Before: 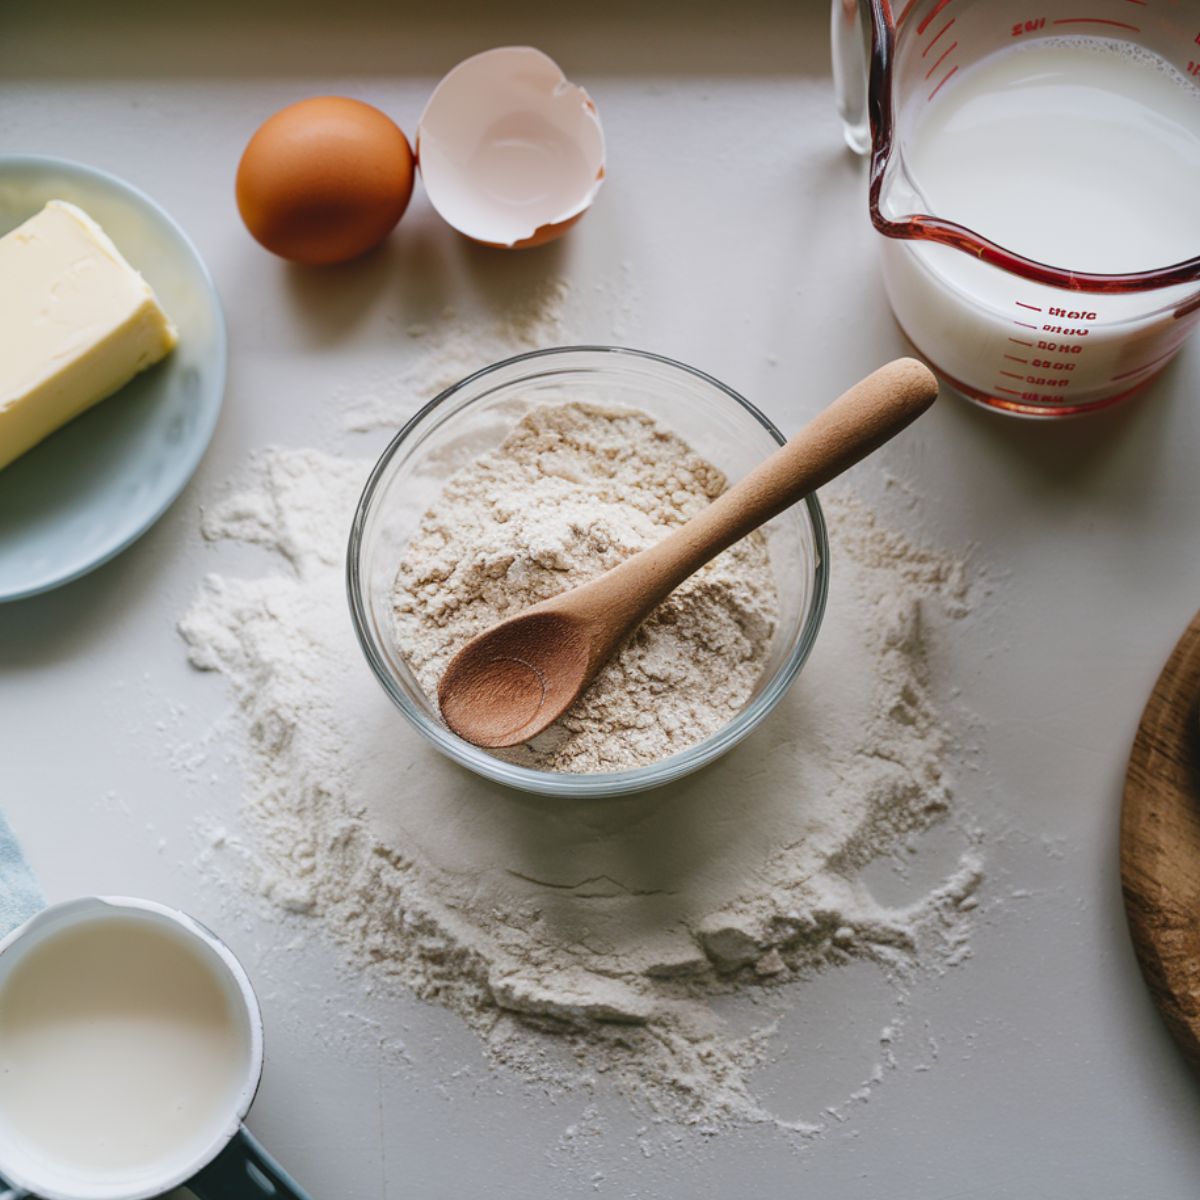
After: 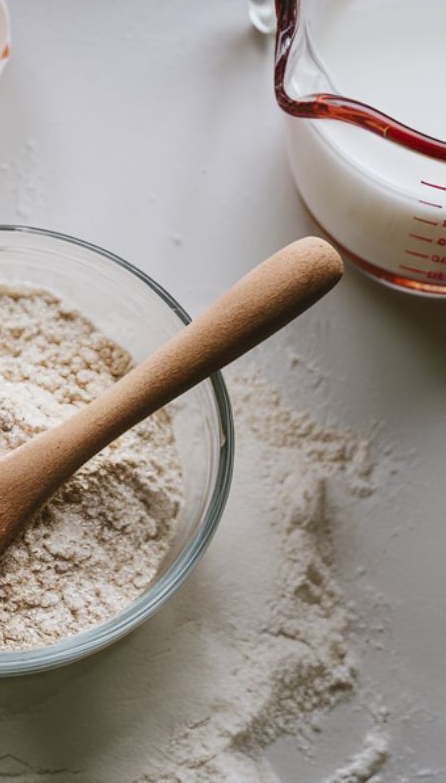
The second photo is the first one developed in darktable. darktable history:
crop and rotate: left 49.63%, top 10.089%, right 13.134%, bottom 24.603%
